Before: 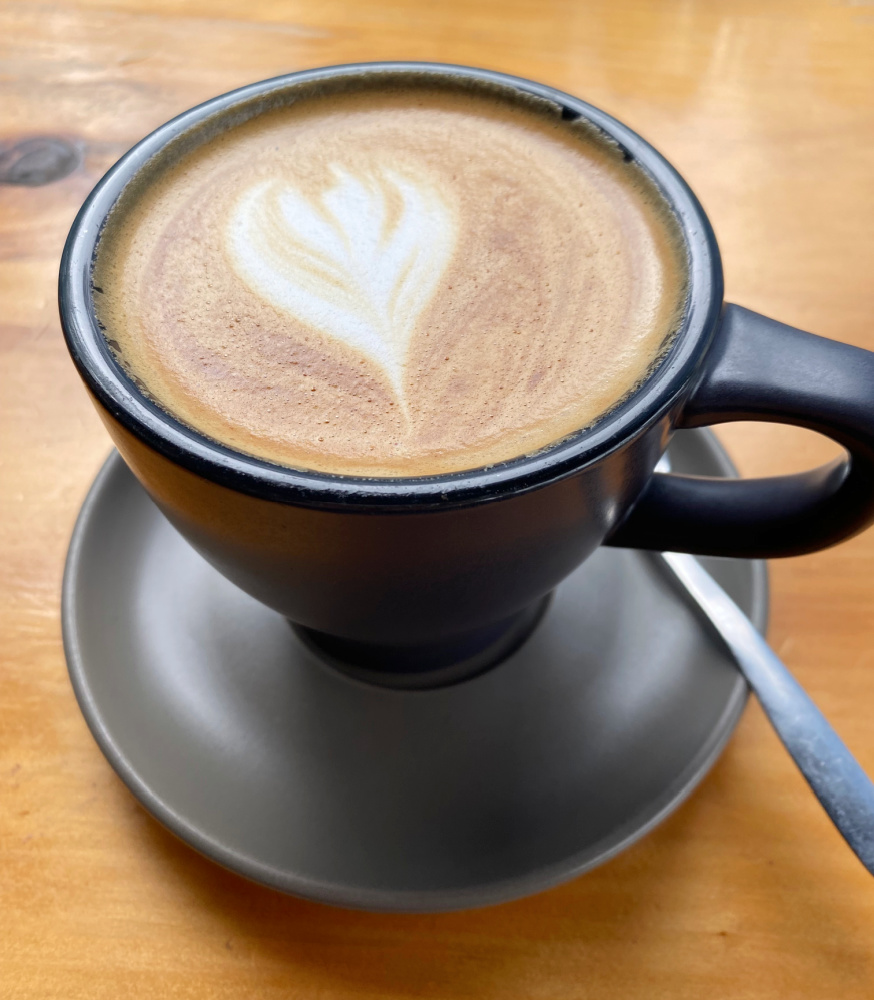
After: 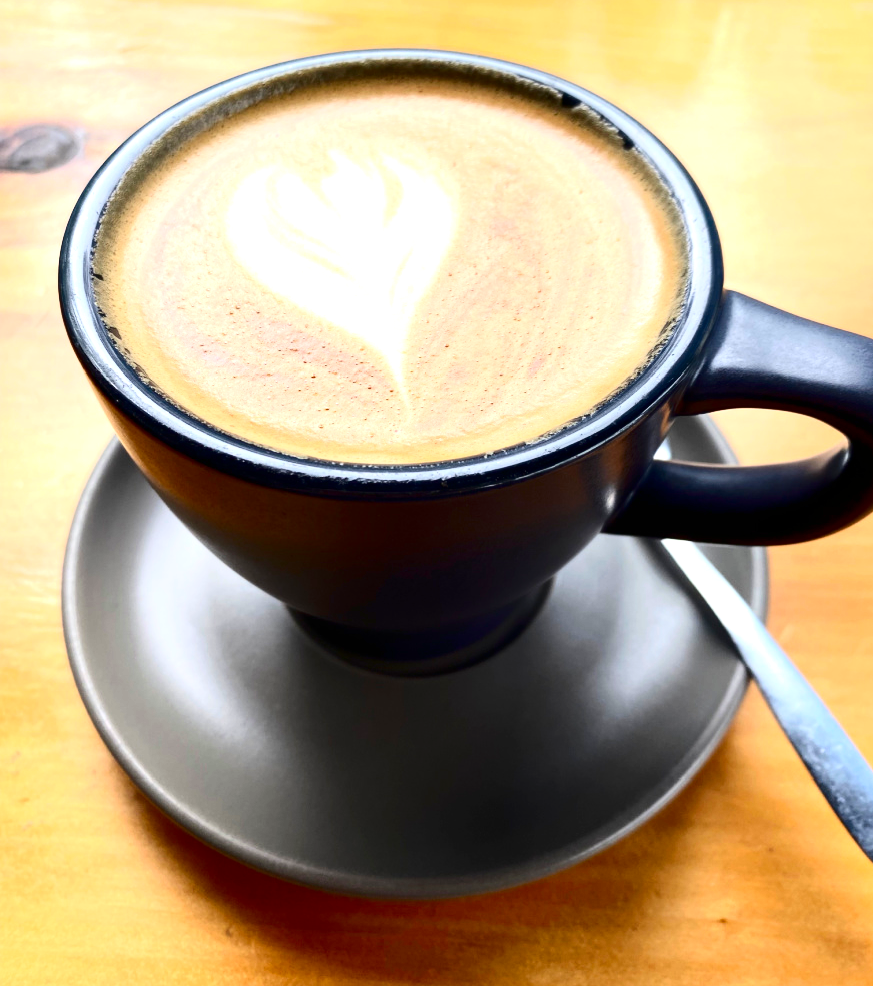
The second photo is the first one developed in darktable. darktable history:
crop: top 1.315%, right 0.101%
exposure: black level correction 0, exposure 0.701 EV, compensate highlight preservation false
contrast brightness saturation: contrast 0.307, brightness -0.082, saturation 0.173
